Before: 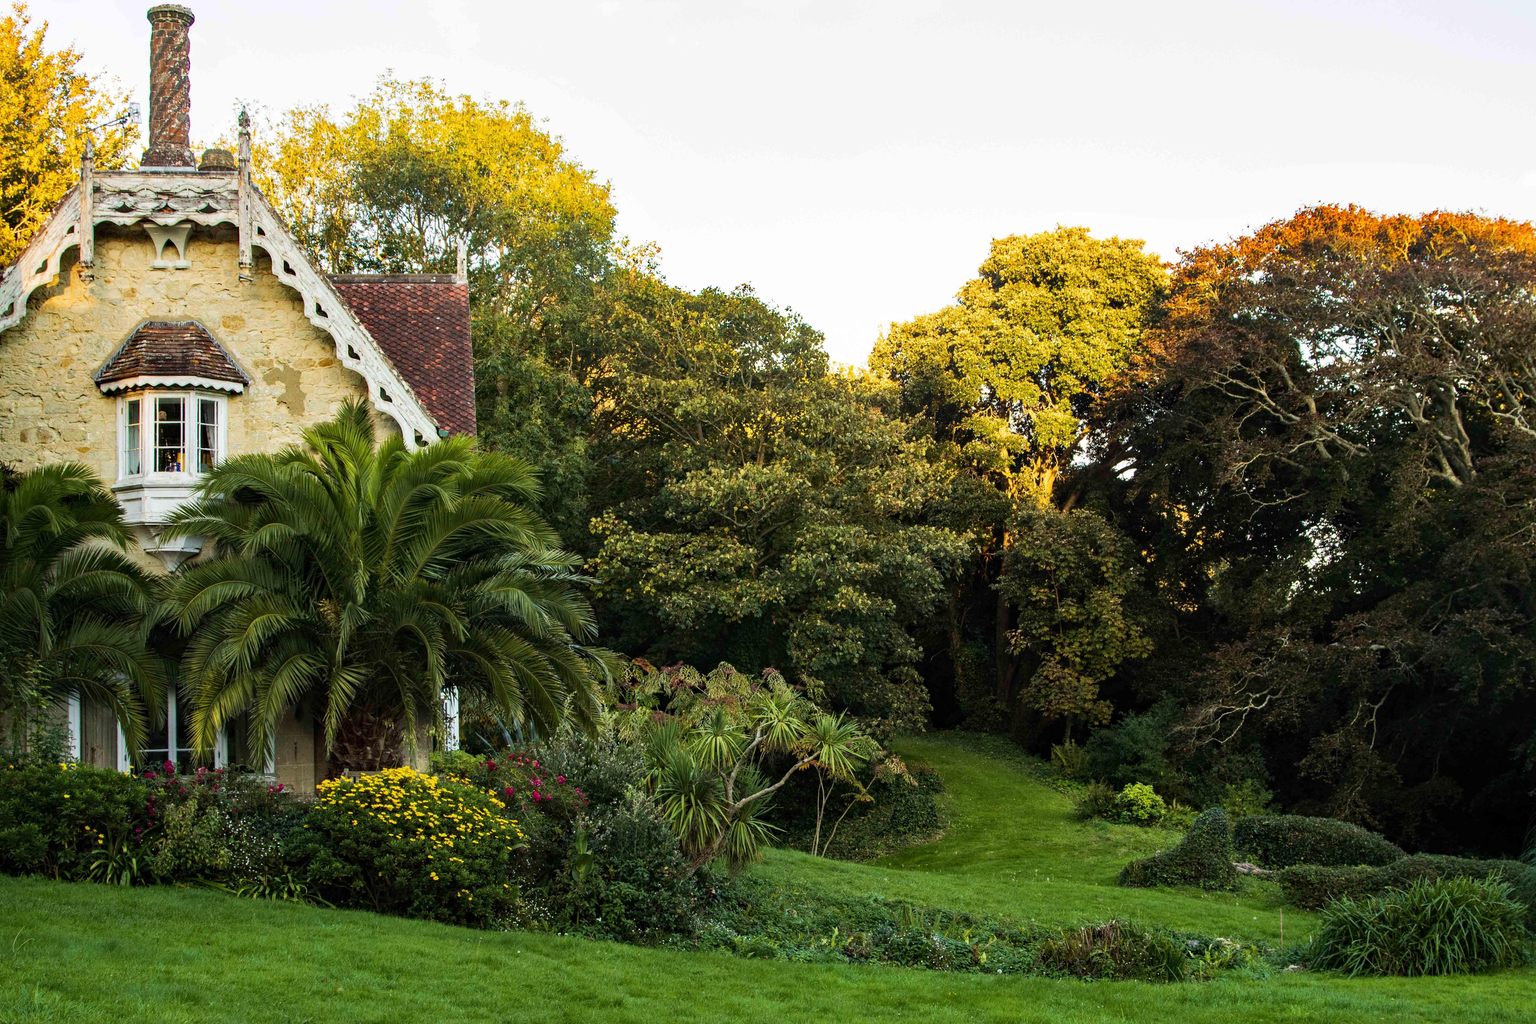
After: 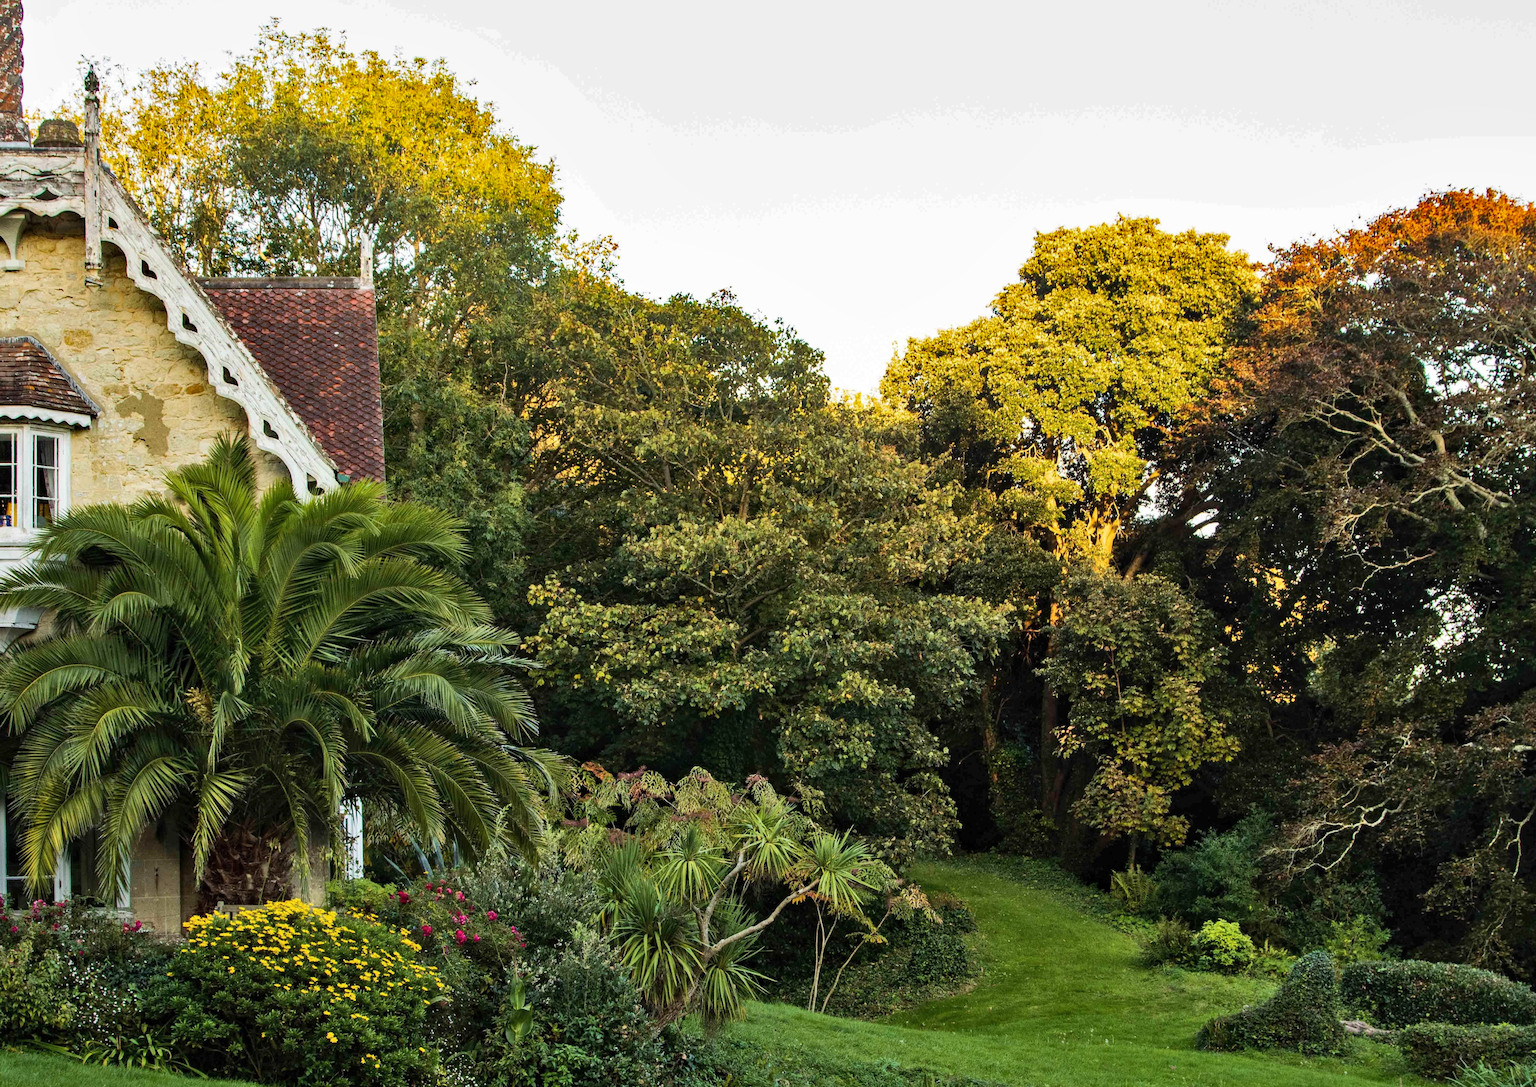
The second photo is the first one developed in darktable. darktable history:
crop: left 11.192%, top 5.354%, right 9.597%, bottom 10.534%
shadows and highlights: soften with gaussian
